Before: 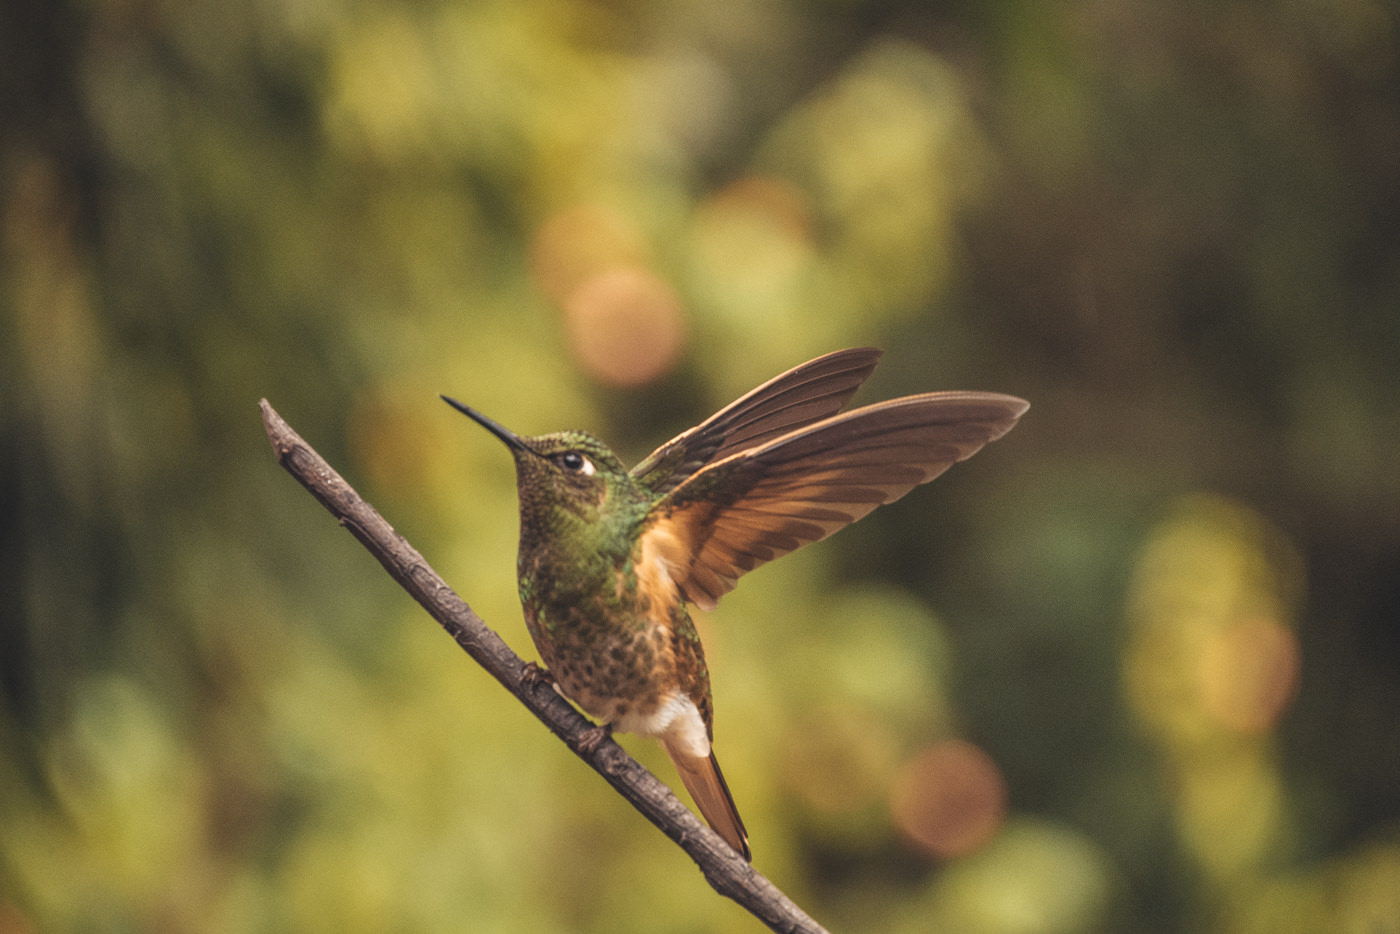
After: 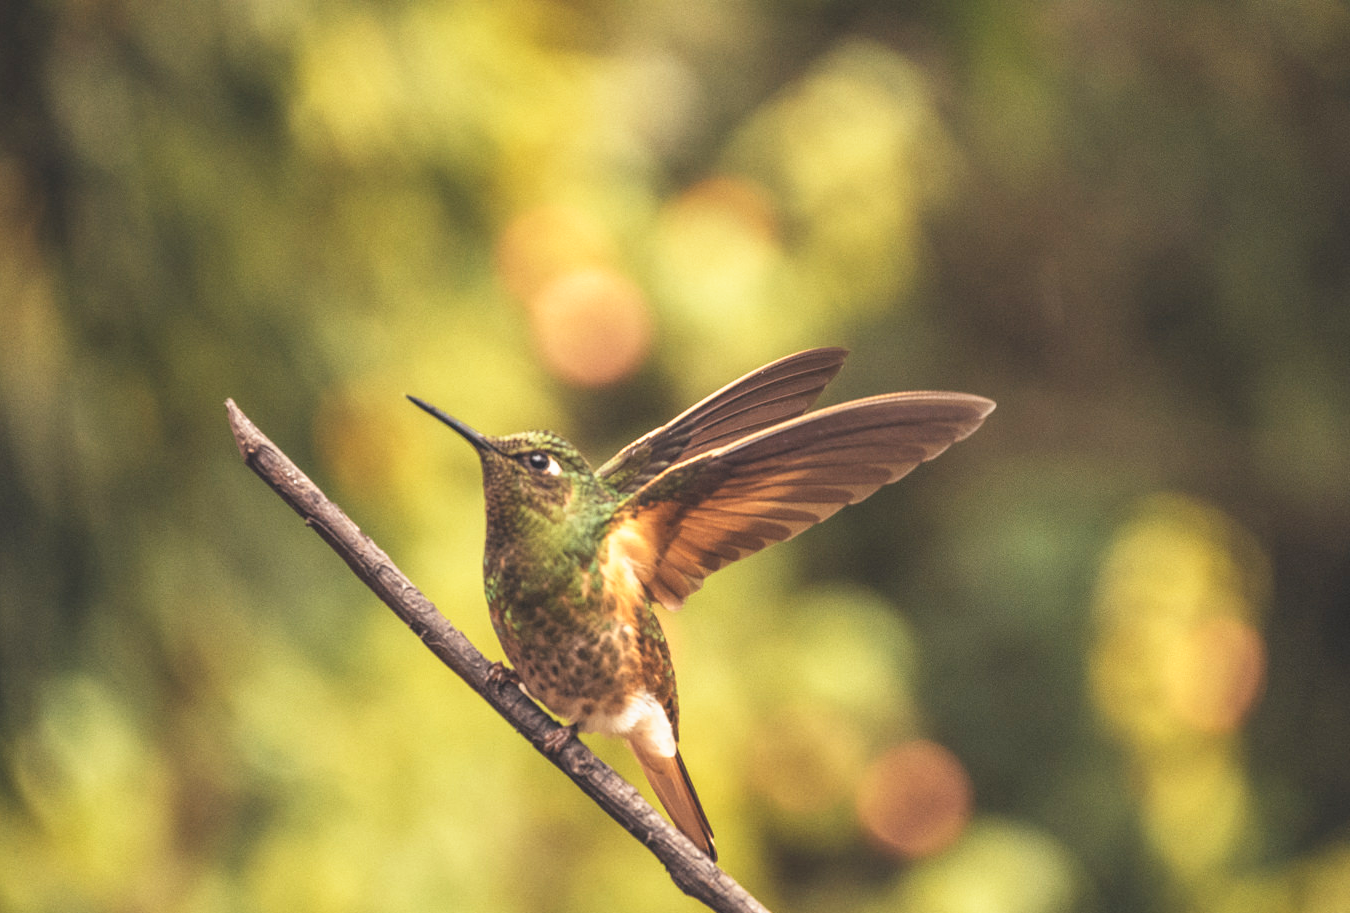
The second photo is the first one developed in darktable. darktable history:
crop and rotate: left 2.484%, right 1.018%, bottom 2.2%
base curve: curves: ch0 [(0, 0) (0.495, 0.917) (1, 1)], preserve colors none
exposure: exposure -0.338 EV, compensate highlight preservation false
